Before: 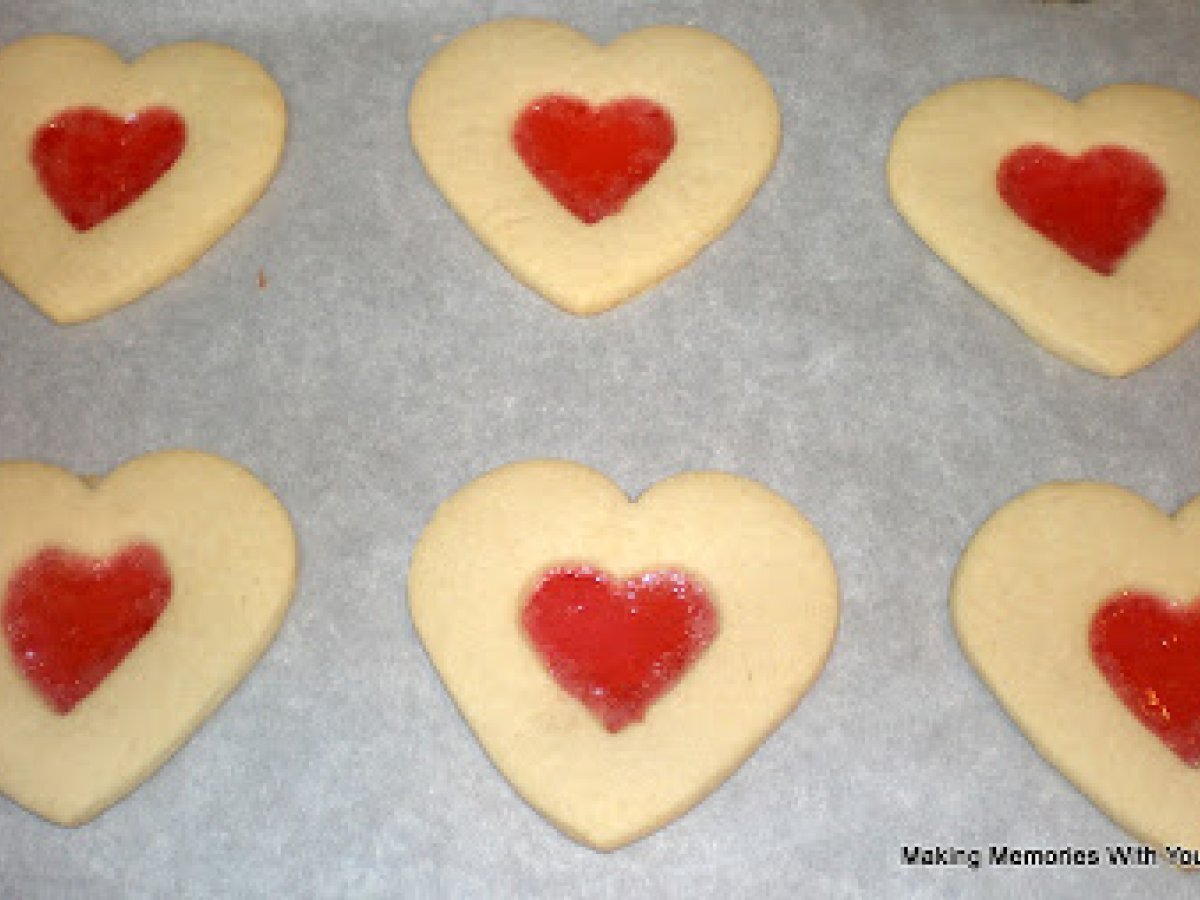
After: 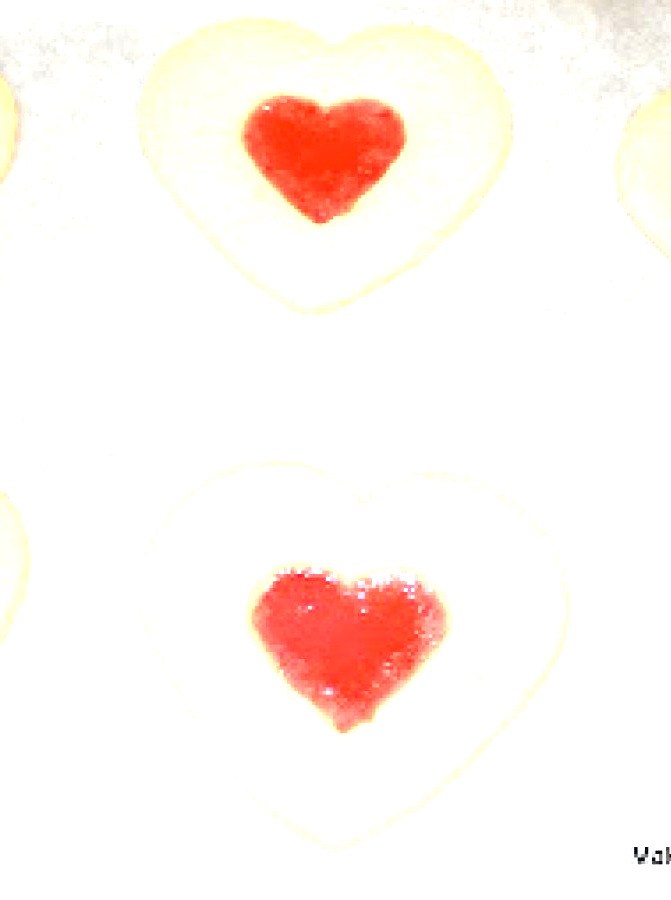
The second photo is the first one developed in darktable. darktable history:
exposure: black level correction 0, exposure 1.692 EV, compensate highlight preservation false
crop and rotate: left 22.549%, right 21.501%
